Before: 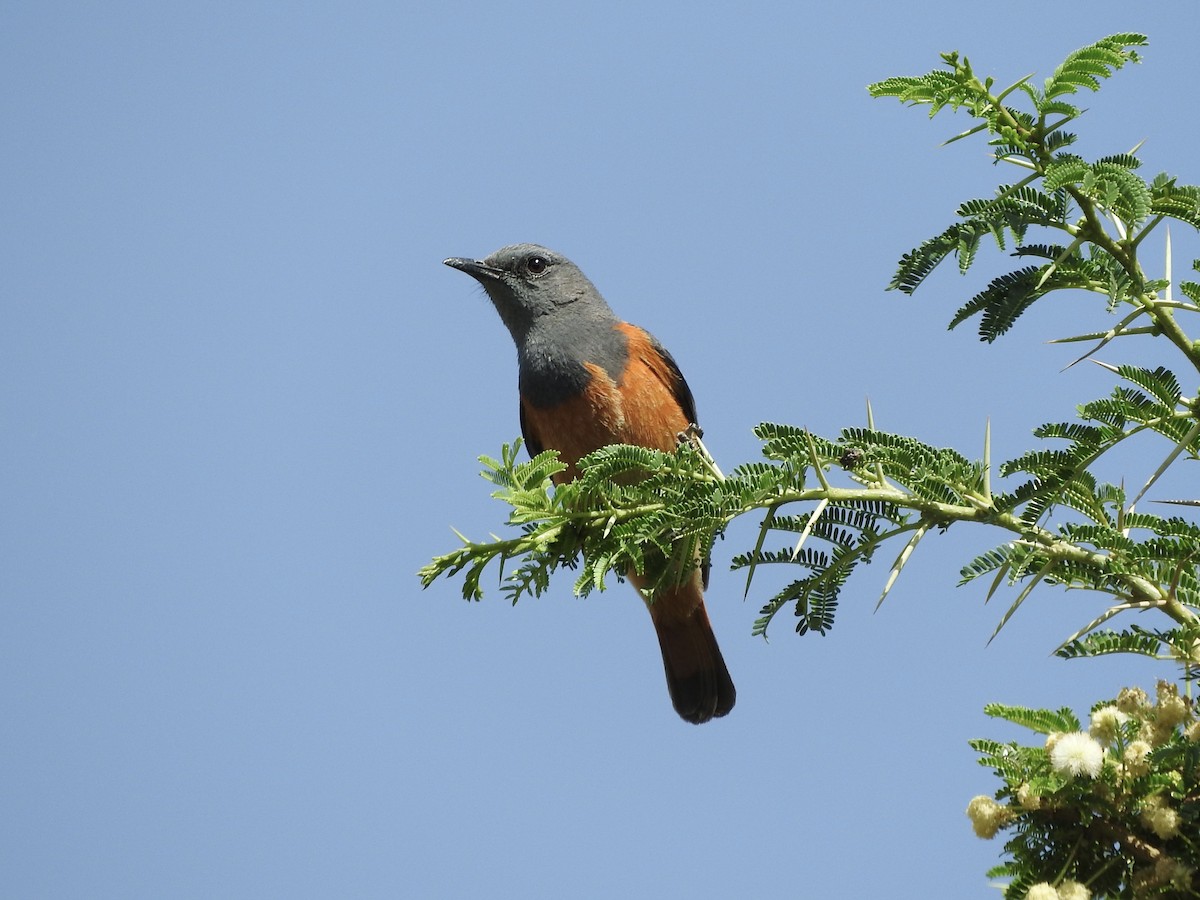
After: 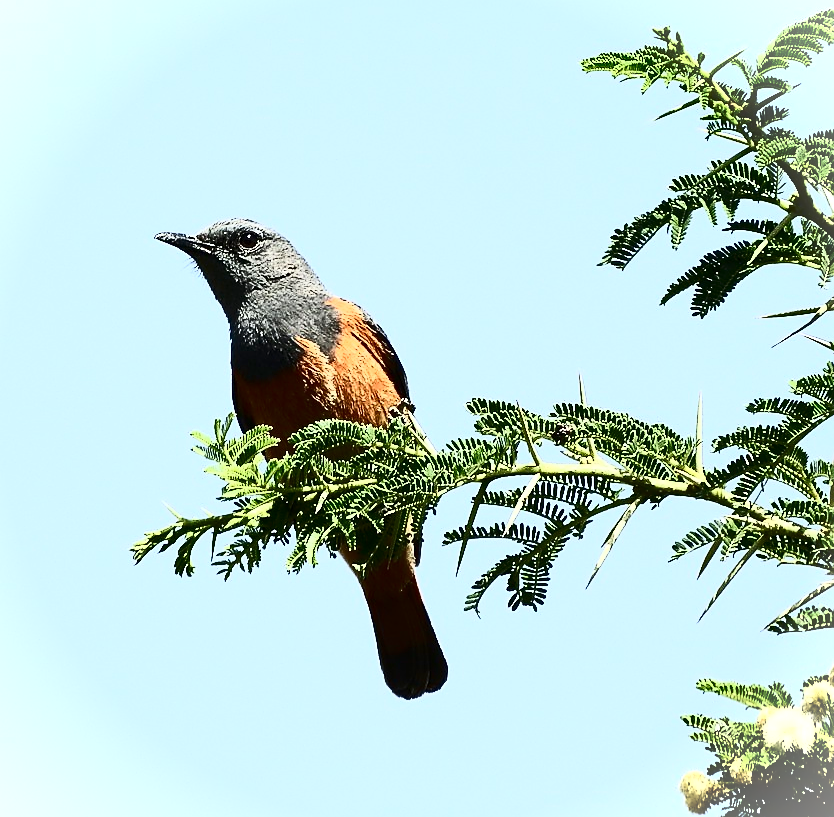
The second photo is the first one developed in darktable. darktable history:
vignetting: fall-off start 100%, brightness 0.3, saturation 0
sharpen: radius 1.4, amount 1.25, threshold 0.7
contrast brightness saturation: contrast 0.93, brightness 0.2
crop and rotate: left 24.034%, top 2.838%, right 6.406%, bottom 6.299%
